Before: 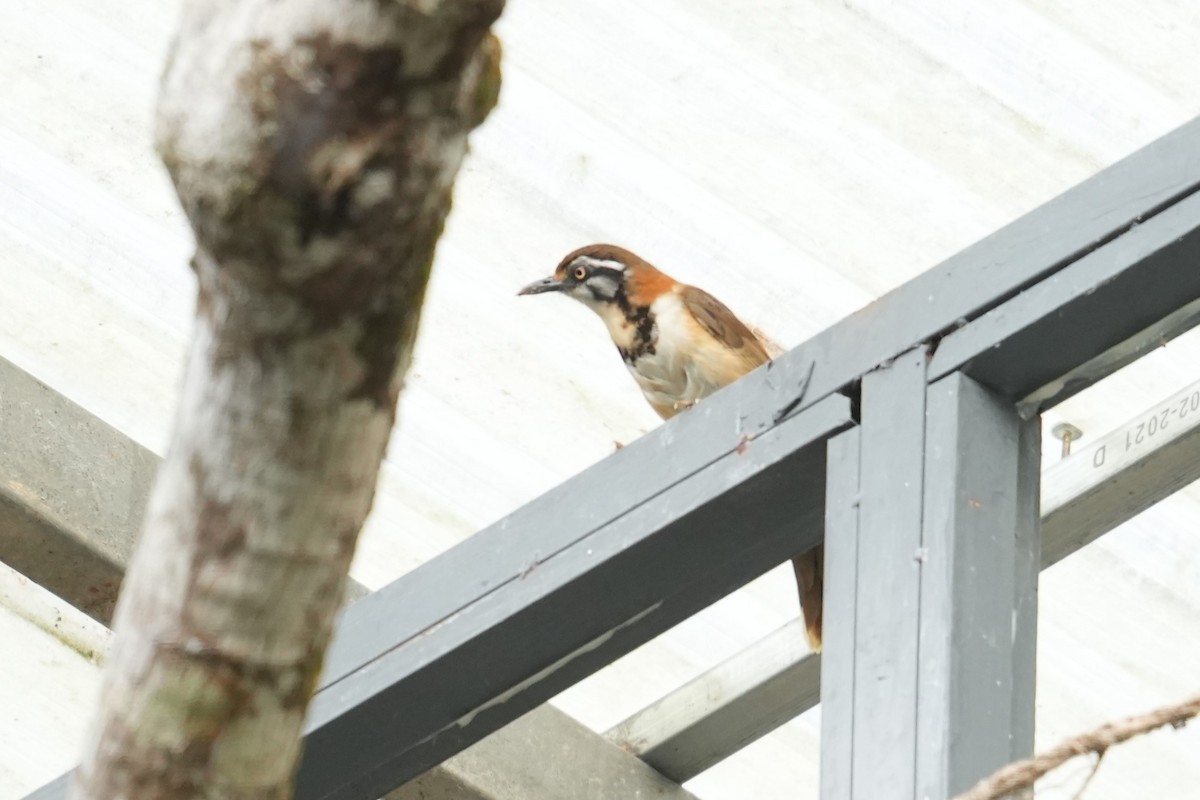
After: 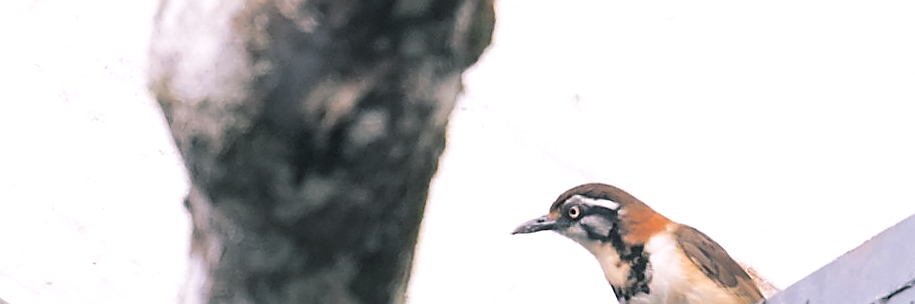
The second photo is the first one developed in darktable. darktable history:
crop: left 0.579%, top 7.627%, right 23.167%, bottom 54.275%
white balance: red 1.066, blue 1.119
sharpen: radius 1.4, amount 1.25, threshold 0.7
split-toning: shadows › hue 205.2°, shadows › saturation 0.29, highlights › hue 50.4°, highlights › saturation 0.38, balance -49.9
